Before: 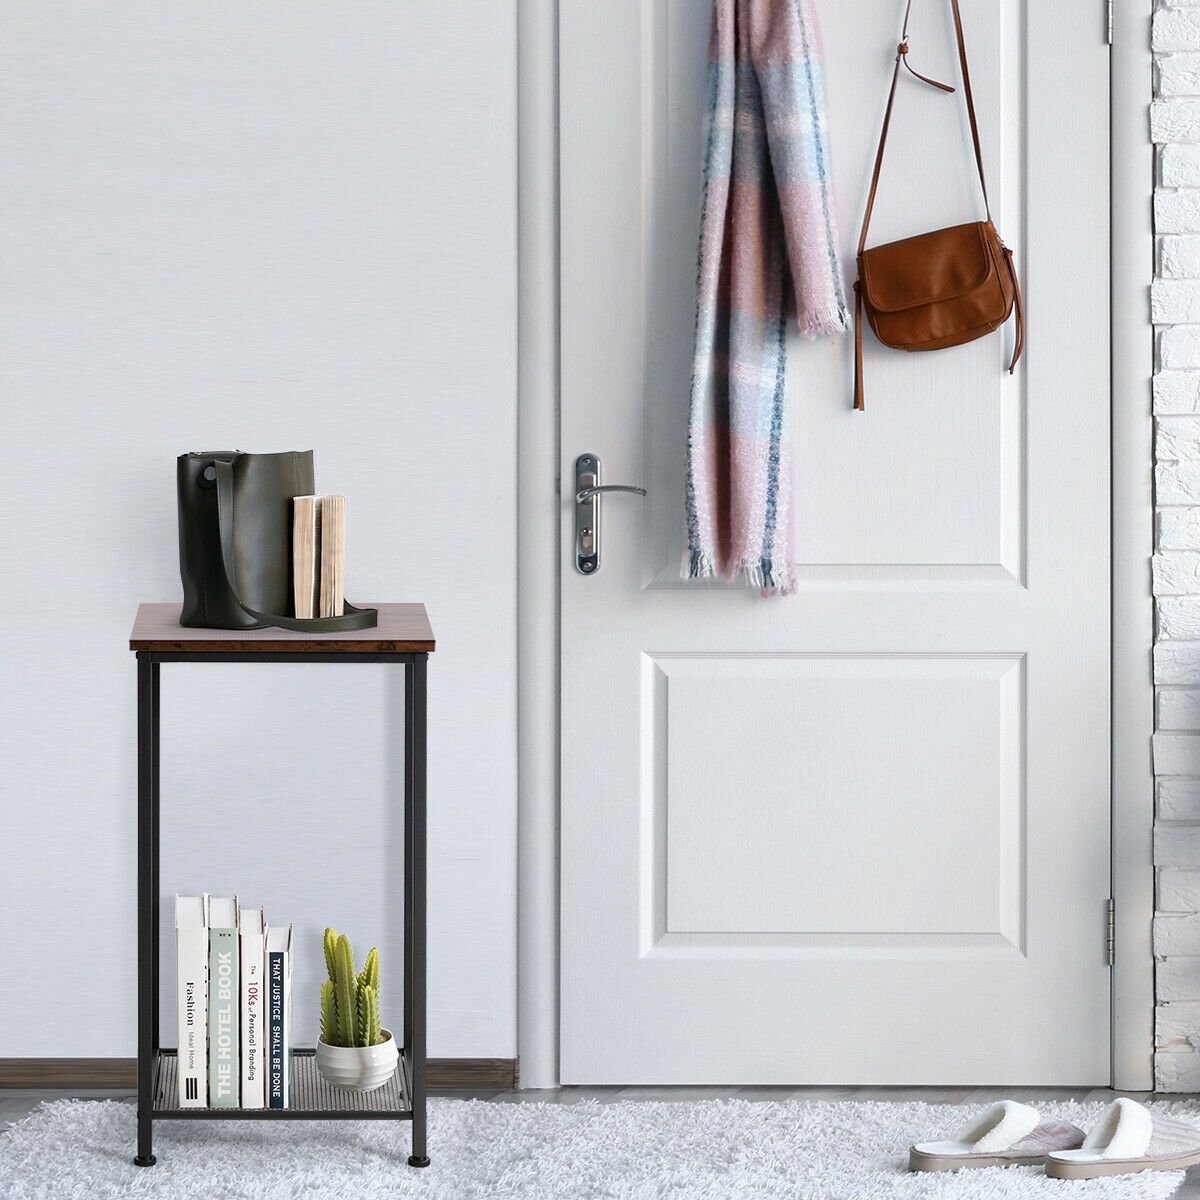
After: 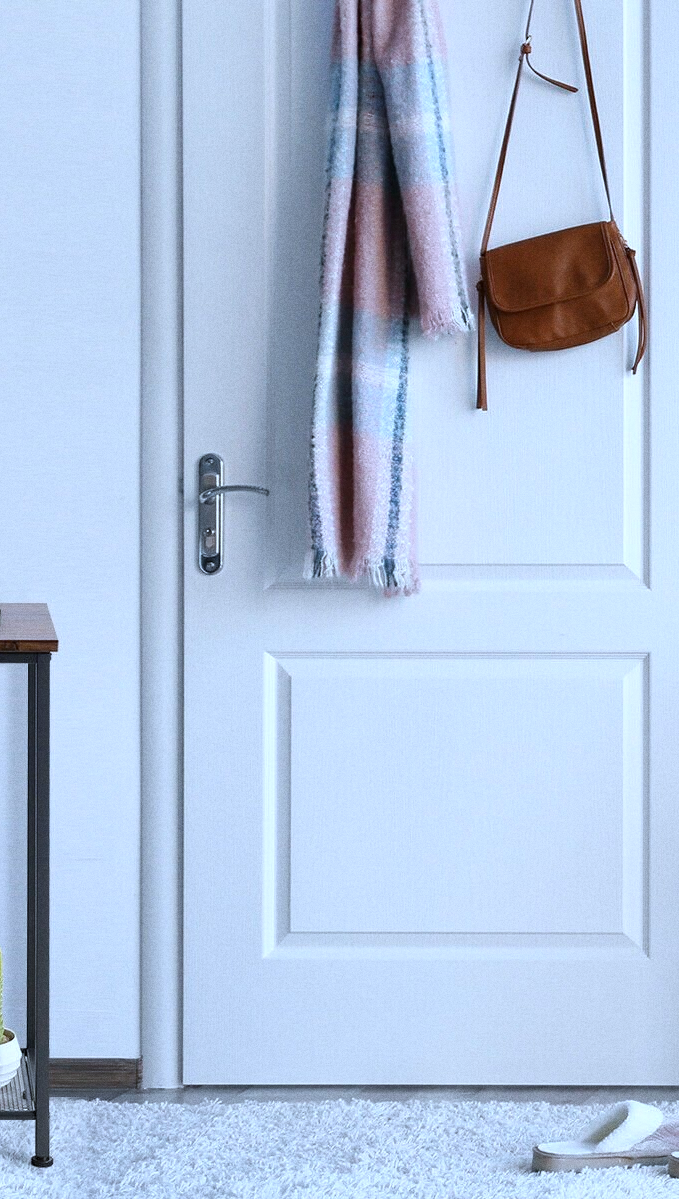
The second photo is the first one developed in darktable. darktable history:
color calibration: x 0.38, y 0.391, temperature 4086.74 K
crop: left 31.458%, top 0%, right 11.876%
grain: coarseness 3.21 ISO
